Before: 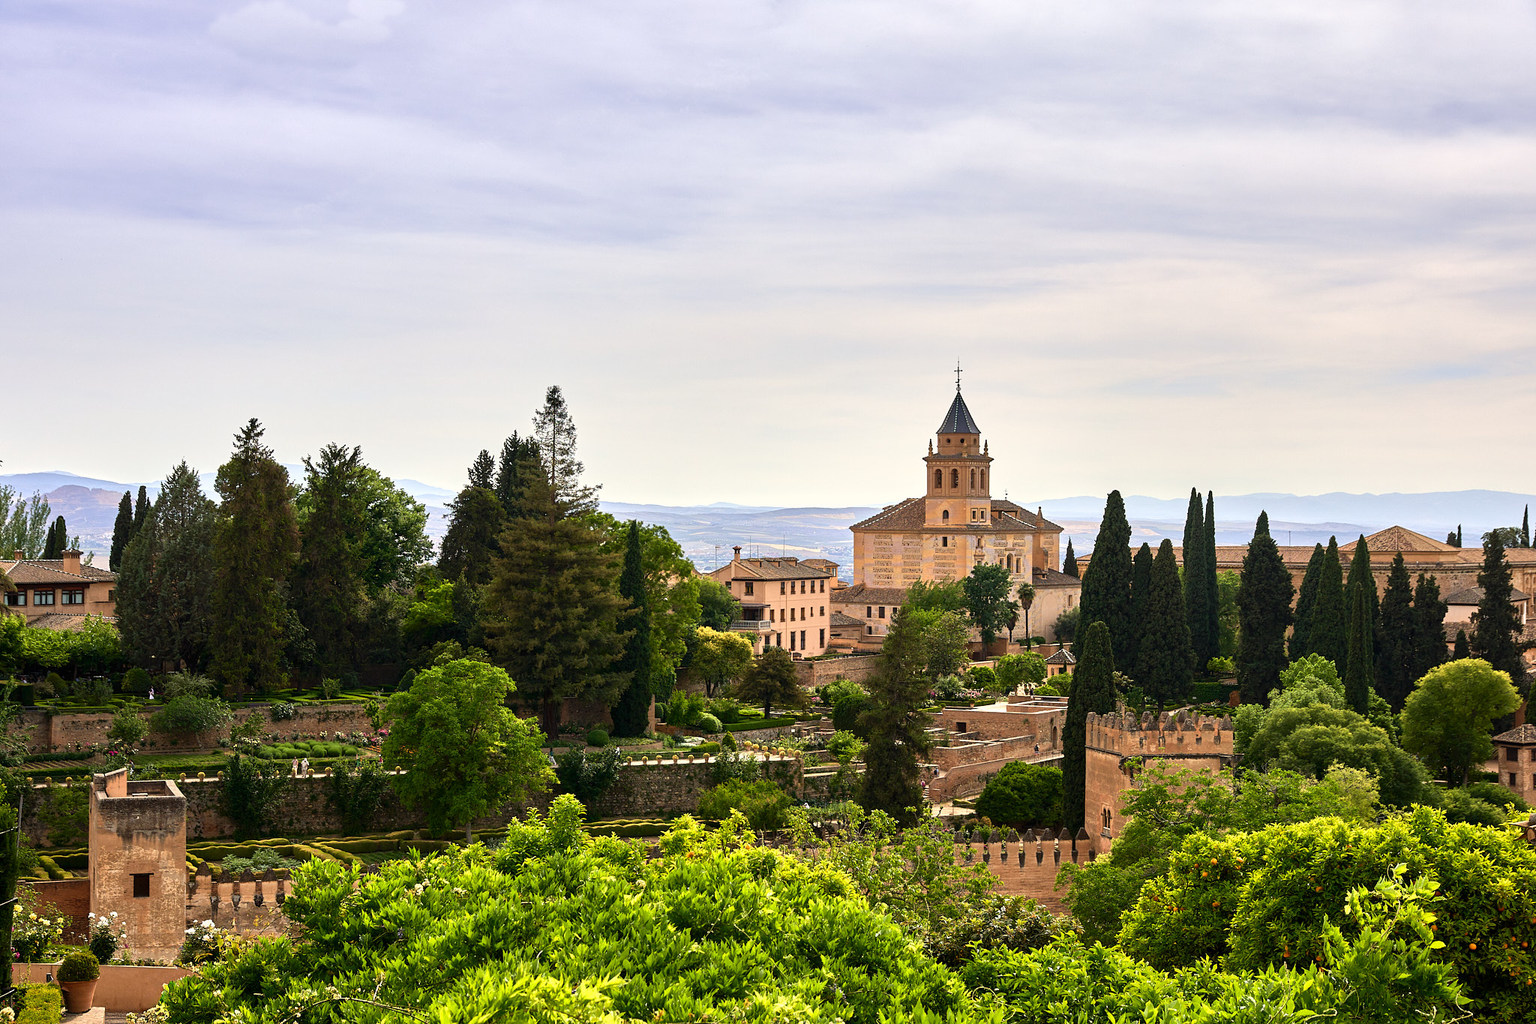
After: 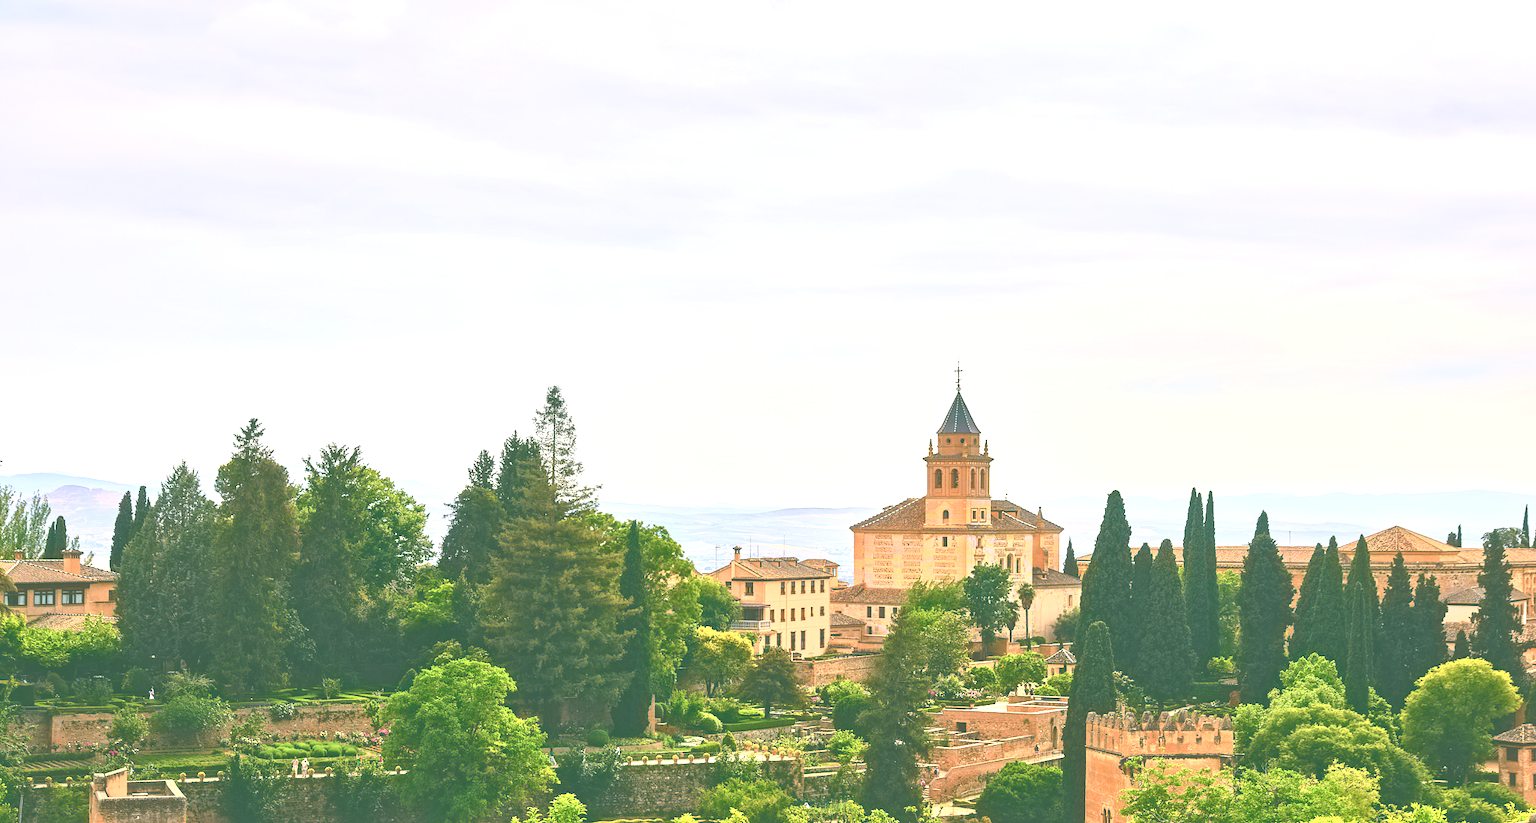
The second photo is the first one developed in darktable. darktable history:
crop: bottom 19.526%
tone curve: curves: ch0 [(0, 0) (0.035, 0.011) (0.133, 0.076) (0.285, 0.265) (0.491, 0.541) (0.617, 0.693) (0.704, 0.77) (0.794, 0.865) (0.895, 0.938) (1, 0.976)]; ch1 [(0, 0) (0.318, 0.278) (0.444, 0.427) (0.502, 0.497) (0.543, 0.547) (0.601, 0.641) (0.746, 0.764) (1, 1)]; ch2 [(0, 0) (0.316, 0.292) (0.381, 0.37) (0.423, 0.448) (0.476, 0.482) (0.502, 0.5) (0.543, 0.547) (0.587, 0.613) (0.642, 0.672) (0.704, 0.727) (0.865, 0.827) (1, 0.951)], color space Lab, independent channels, preserve colors none
color balance rgb: shadows lift › chroma 11.919%, shadows lift › hue 134.13°, linear chroma grading › global chroma 0.387%, perceptual saturation grading › global saturation 25.086%, perceptual saturation grading › highlights -50.027%, perceptual saturation grading › shadows 30.048%, global vibrance 59.198%
contrast equalizer: octaves 7, y [[0.5 ×6], [0.5 ×6], [0.5 ×6], [0 ×6], [0, 0, 0, 0.581, 0.011, 0]]
local contrast: mode bilateral grid, contrast 21, coarseness 49, detail 130%, midtone range 0.2
levels: levels [0, 0.492, 0.984]
exposure: black level correction -0.072, exposure 0.501 EV, compensate exposure bias true, compensate highlight preservation false
